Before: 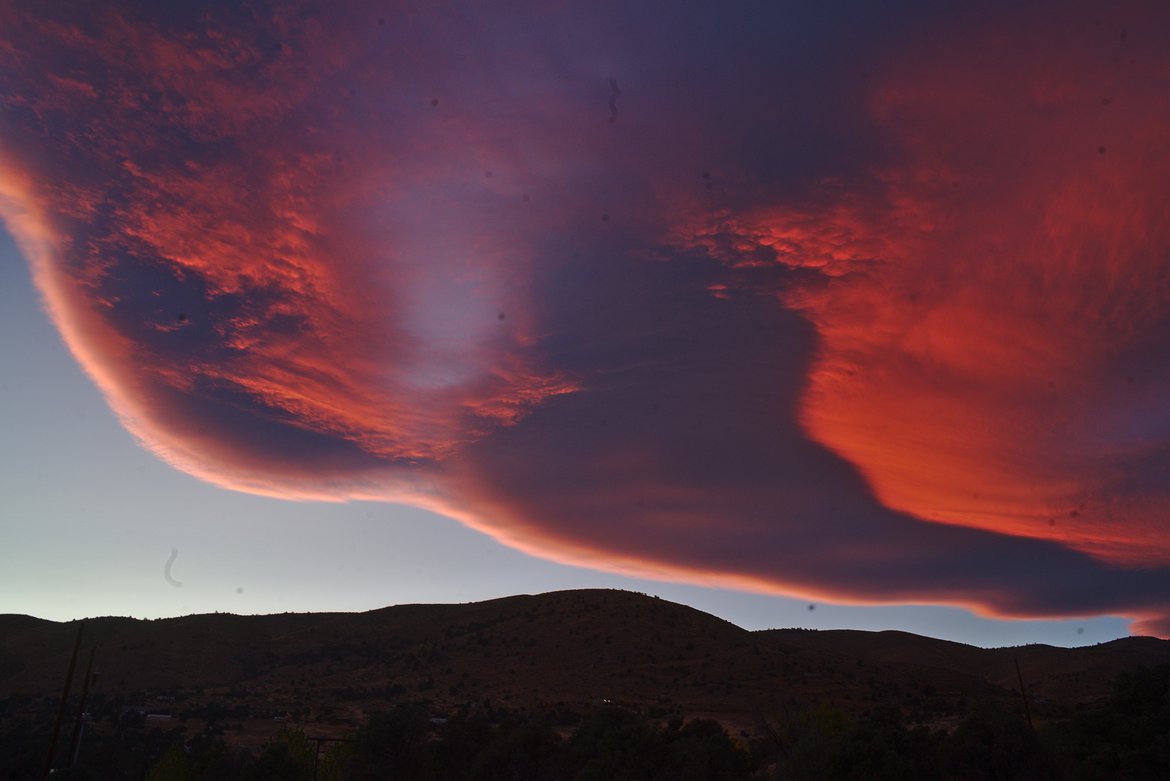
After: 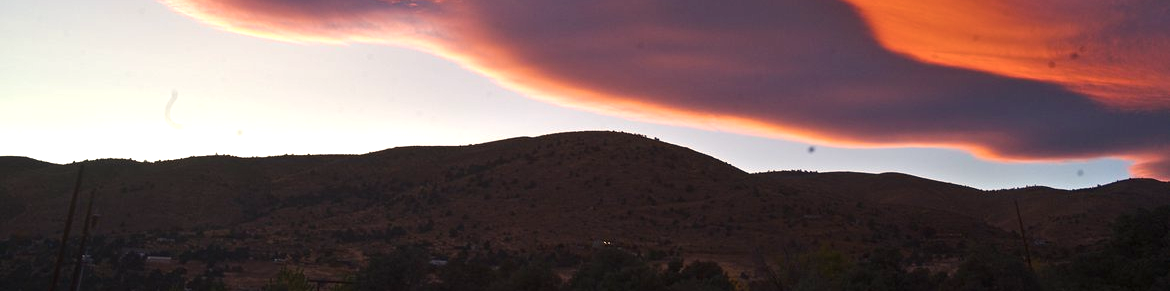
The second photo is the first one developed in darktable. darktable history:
color balance rgb: highlights gain › luminance 6.279%, highlights gain › chroma 2.595%, highlights gain › hue 92.87°, linear chroma grading › global chroma 20.416%, perceptual saturation grading › global saturation 19.592%, global vibrance 9.768%
color correction: highlights a* 5.59, highlights b* 5.18, saturation 0.643
crop and rotate: top 58.657%, bottom 4.081%
exposure: exposure 1 EV, compensate highlight preservation false
